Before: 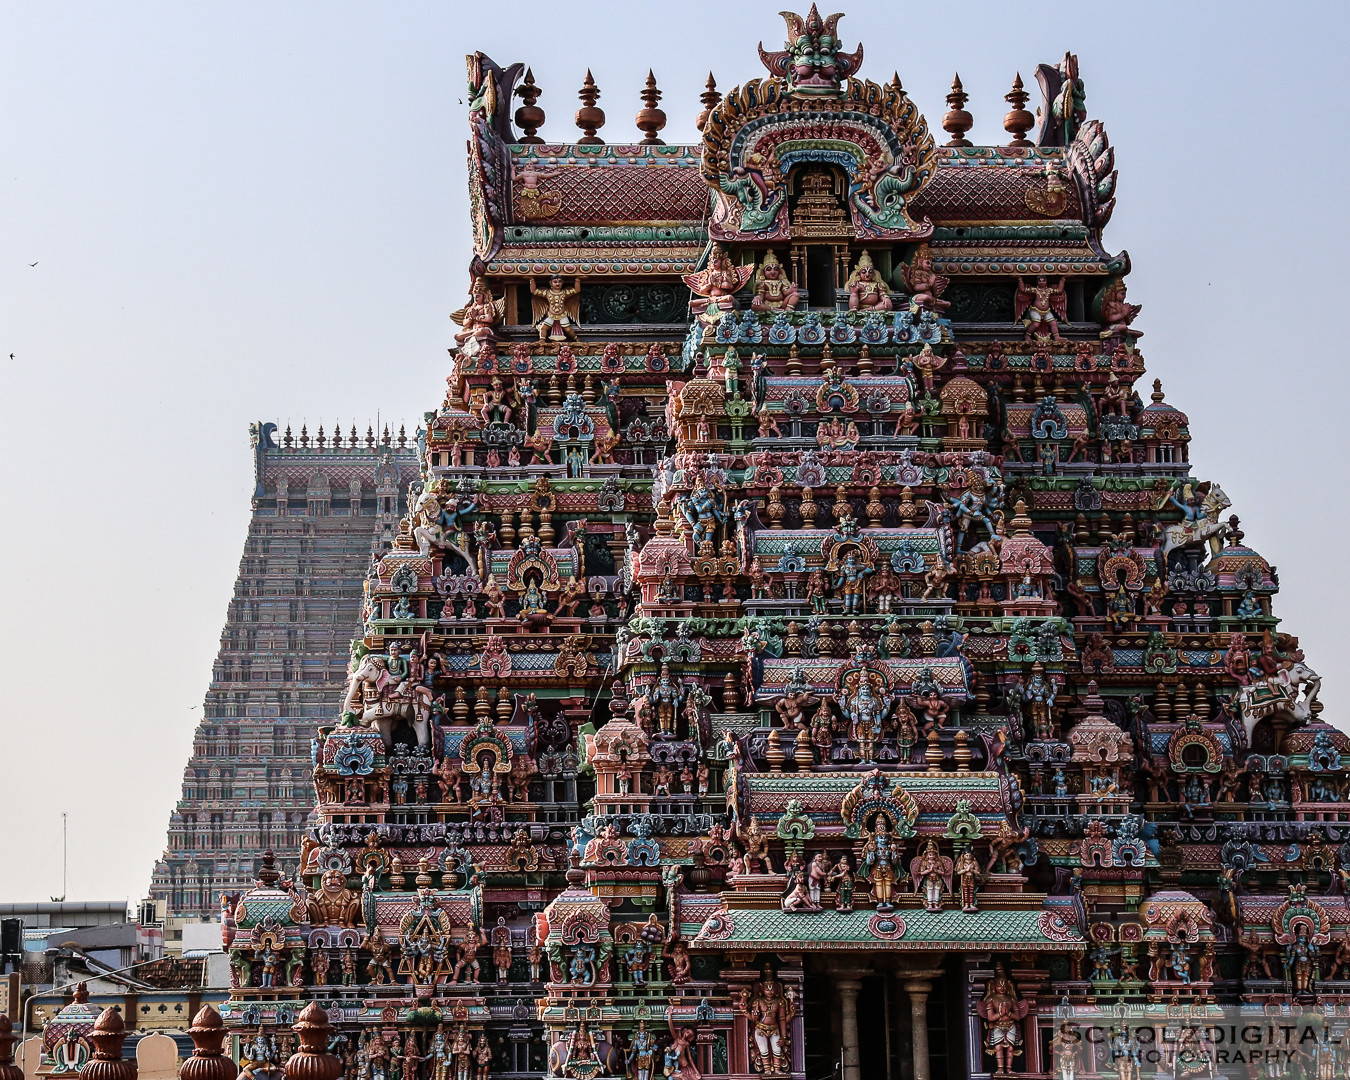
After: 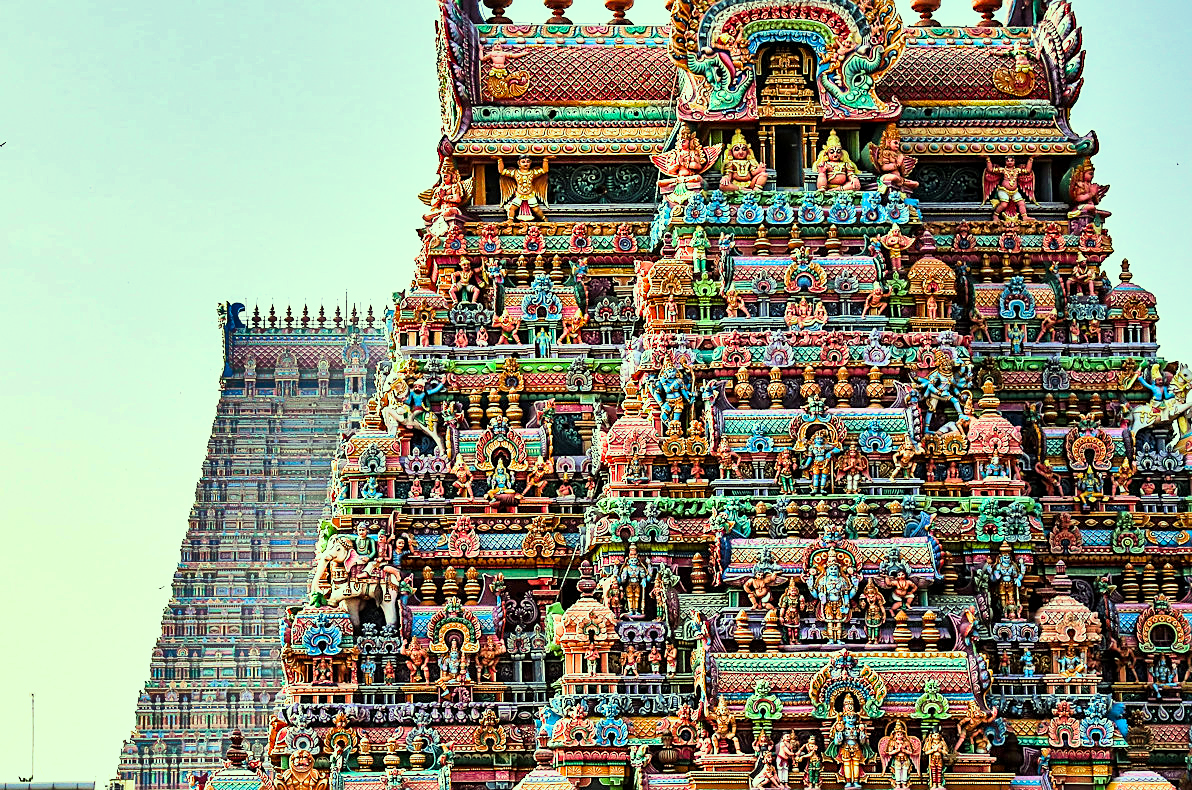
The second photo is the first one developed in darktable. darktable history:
sharpen: on, module defaults
local contrast: mode bilateral grid, contrast 21, coarseness 50, detail 121%, midtone range 0.2
filmic rgb: black relative exposure -7.65 EV, white relative exposure 4.56 EV, hardness 3.61, contrast 1.05, color science v6 (2022)
shadows and highlights: radius 108.81, shadows 40.83, highlights -71.62, low approximation 0.01, soften with gaussian
color correction: highlights a* -10.81, highlights b* 9.86, saturation 1.71
exposure: exposure 1.991 EV, compensate exposure bias true, compensate highlight preservation false
crop and rotate: left 2.388%, top 11.227%, right 9.257%, bottom 15.609%
